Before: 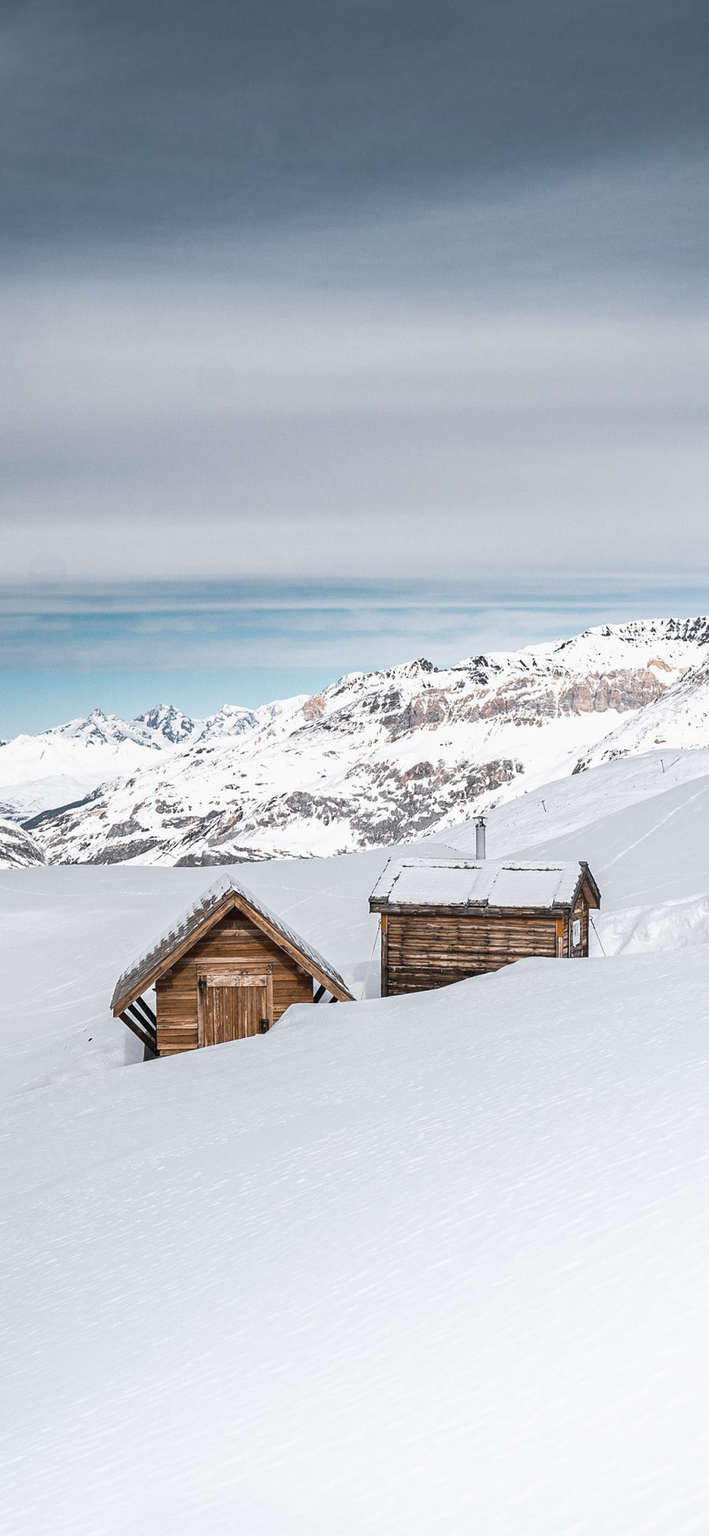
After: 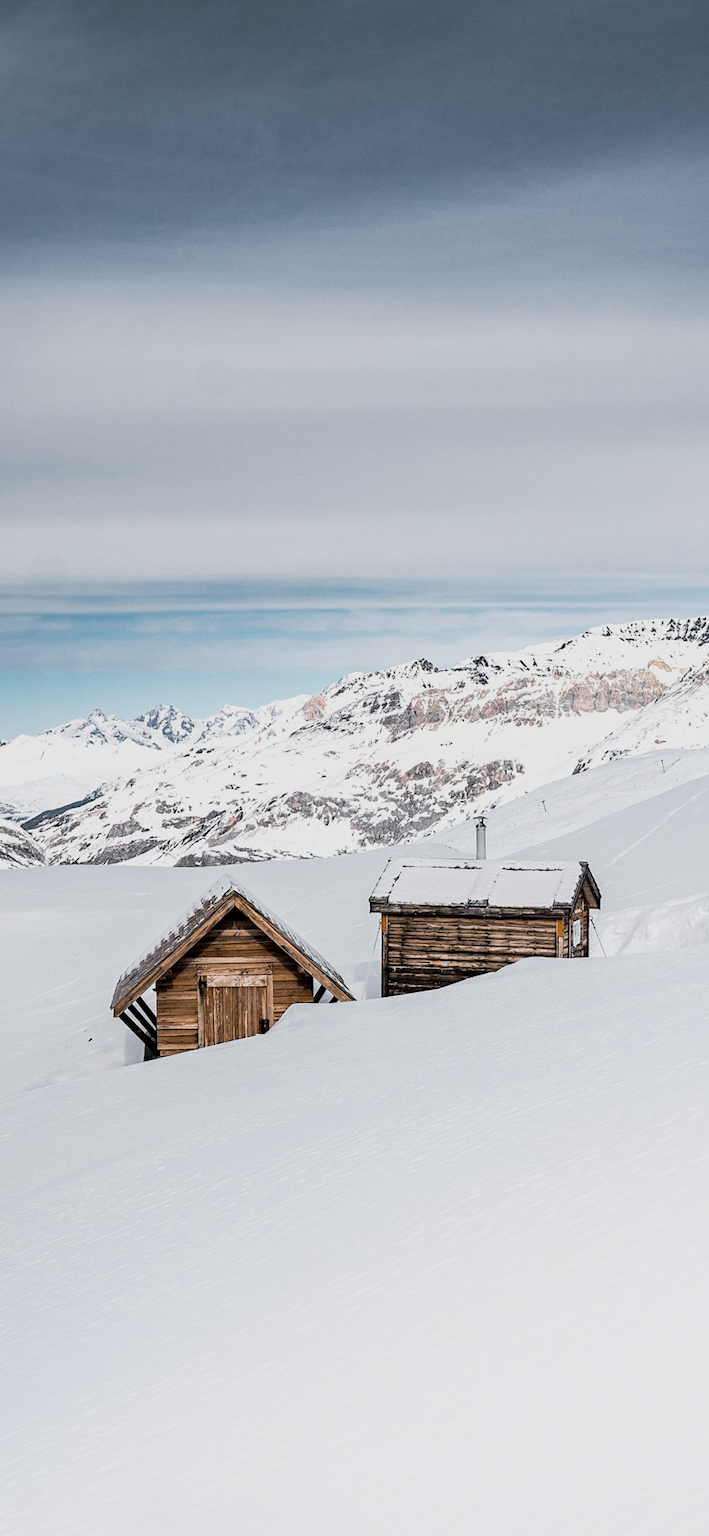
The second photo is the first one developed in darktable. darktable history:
filmic rgb: black relative exposure -5.07 EV, white relative exposure 3.5 EV, hardness 3.17, contrast 1.201, highlights saturation mix -28.61%
